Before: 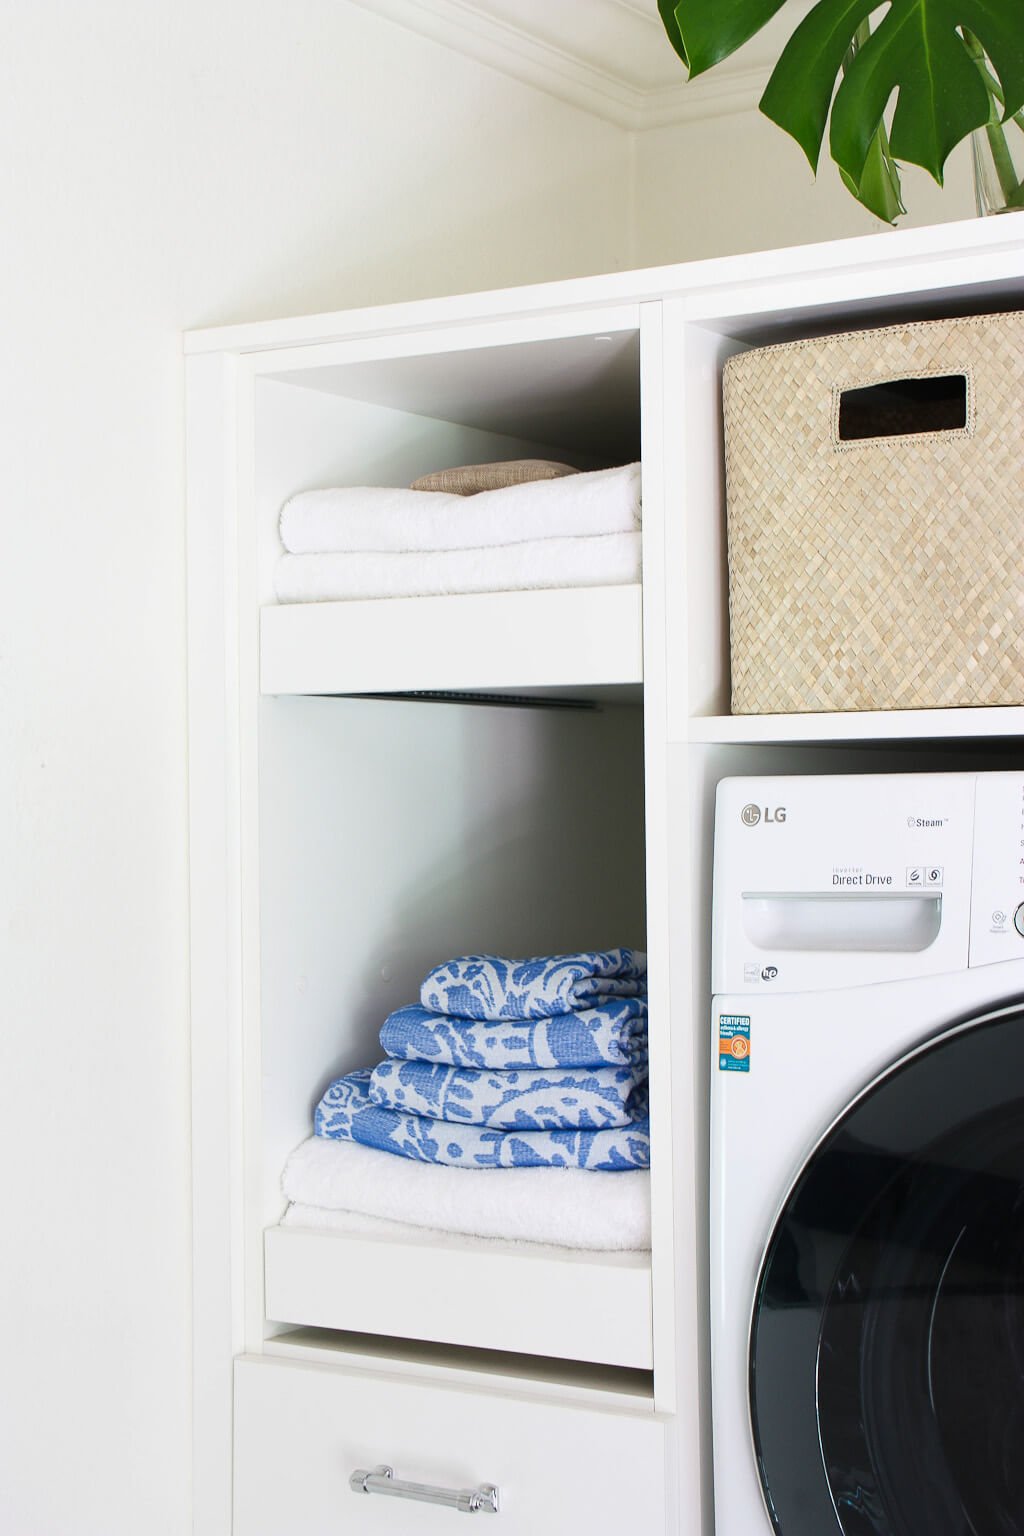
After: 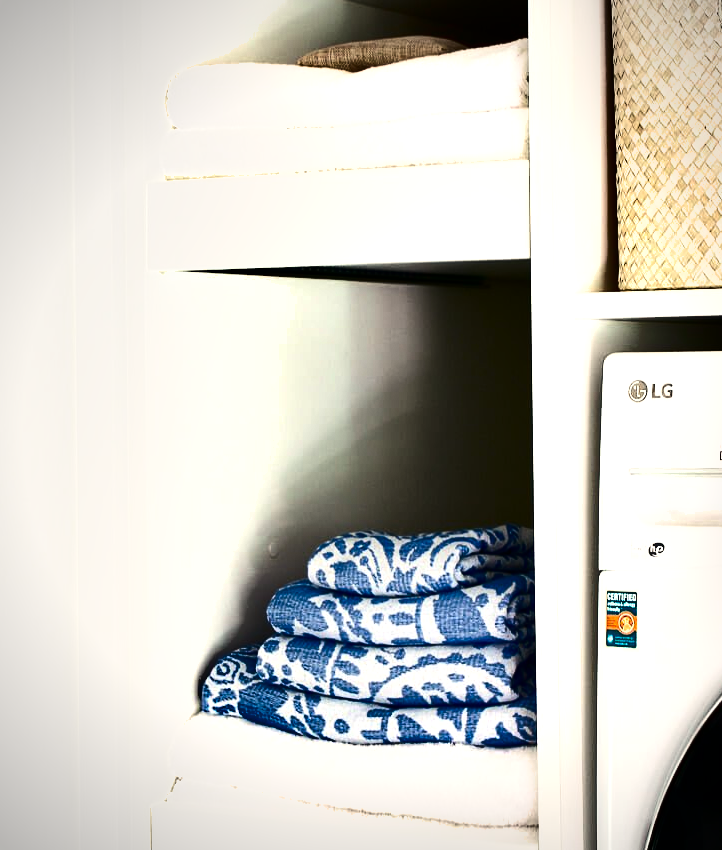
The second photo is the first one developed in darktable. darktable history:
shadows and highlights: soften with gaussian
crop: left 11.123%, top 27.61%, right 18.3%, bottom 17.034%
white balance: red 1.045, blue 0.932
tone equalizer: -8 EV -0.75 EV, -7 EV -0.7 EV, -6 EV -0.6 EV, -5 EV -0.4 EV, -3 EV 0.4 EV, -2 EV 0.6 EV, -1 EV 0.7 EV, +0 EV 0.75 EV, edges refinement/feathering 500, mask exposure compensation -1.57 EV, preserve details no
contrast brightness saturation: contrast 0.19, brightness -0.24, saturation 0.11
vignetting: on, module defaults
